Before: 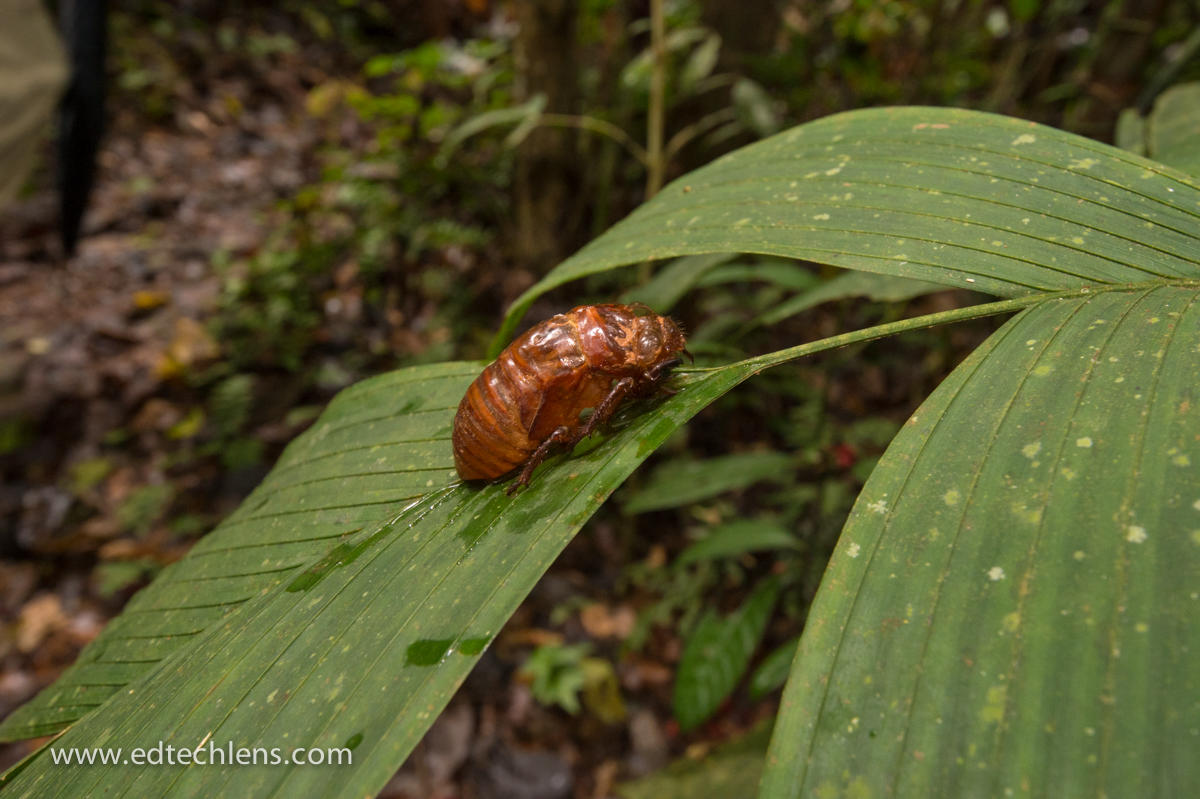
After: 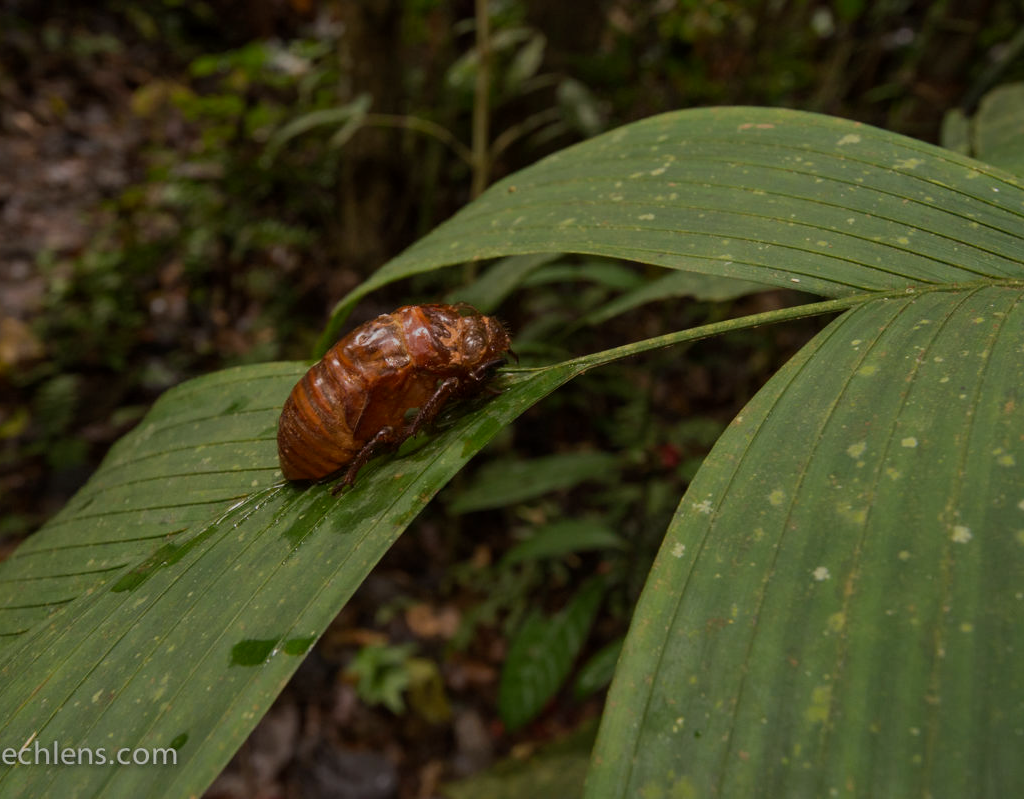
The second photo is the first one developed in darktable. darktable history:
crop and rotate: left 14.584%
tone equalizer: -8 EV -2 EV, -7 EV -2 EV, -6 EV -2 EV, -5 EV -2 EV, -4 EV -2 EV, -3 EV -2 EV, -2 EV -2 EV, -1 EV -1.63 EV, +0 EV -2 EV
exposure: black level correction 0.001, exposure 0.955 EV, compensate exposure bias true, compensate highlight preservation false
